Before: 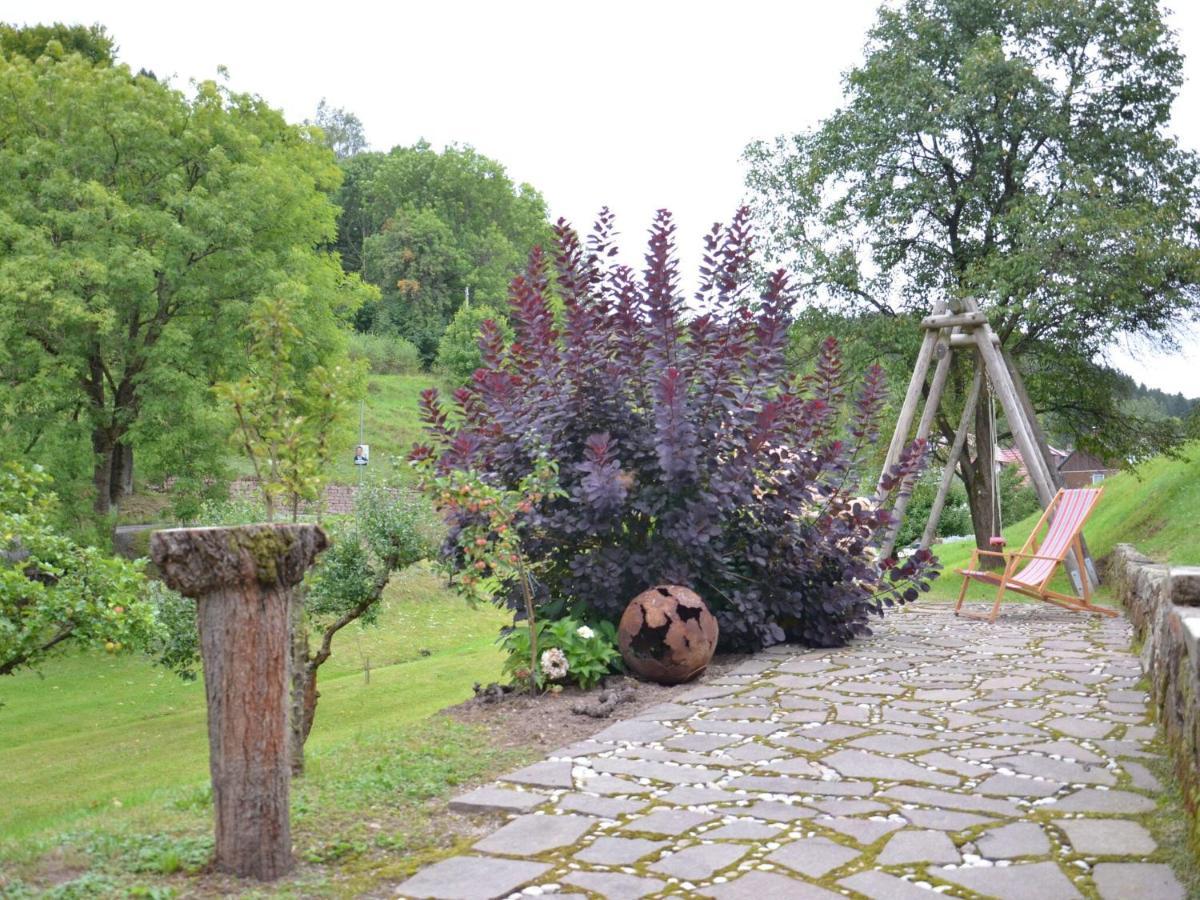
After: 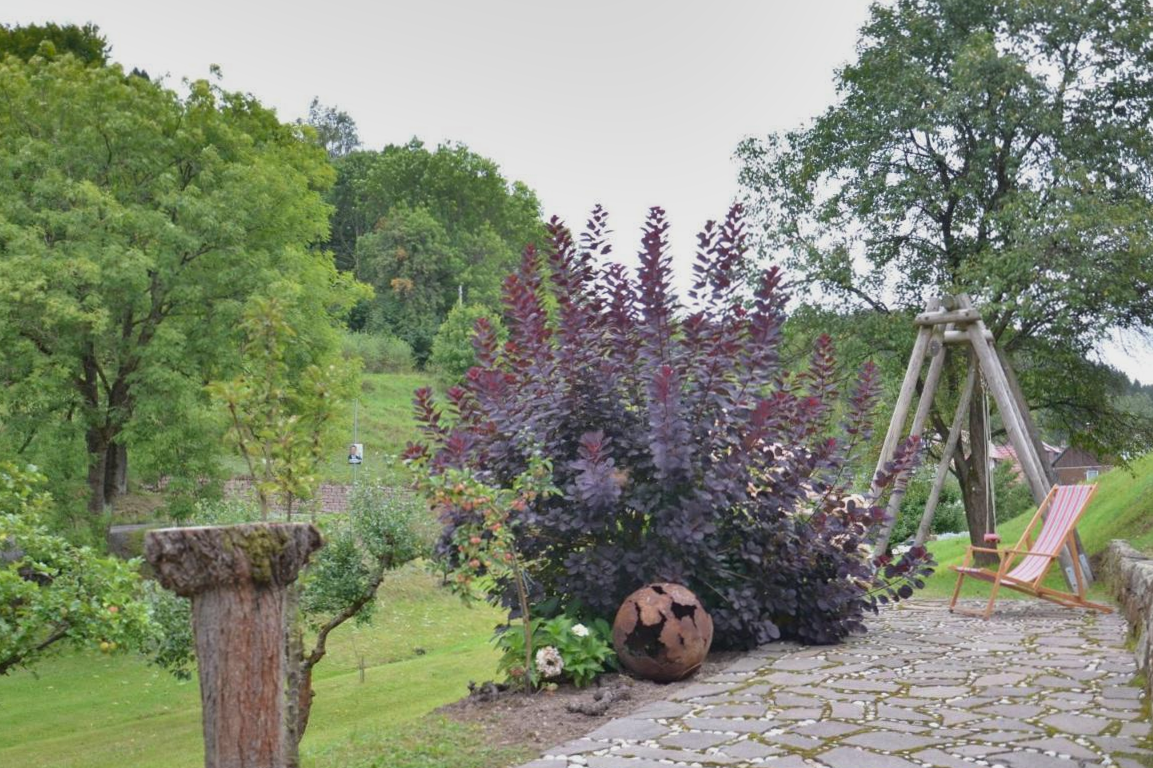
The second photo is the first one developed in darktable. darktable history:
crop and rotate: angle 0.2°, left 0.275%, right 3.127%, bottom 14.18%
exposure: black level correction -0.025, exposure -0.117 EV
shadows and highlights: radius 118.69, shadows 42.21, highlights -61.56, soften with gaussian
